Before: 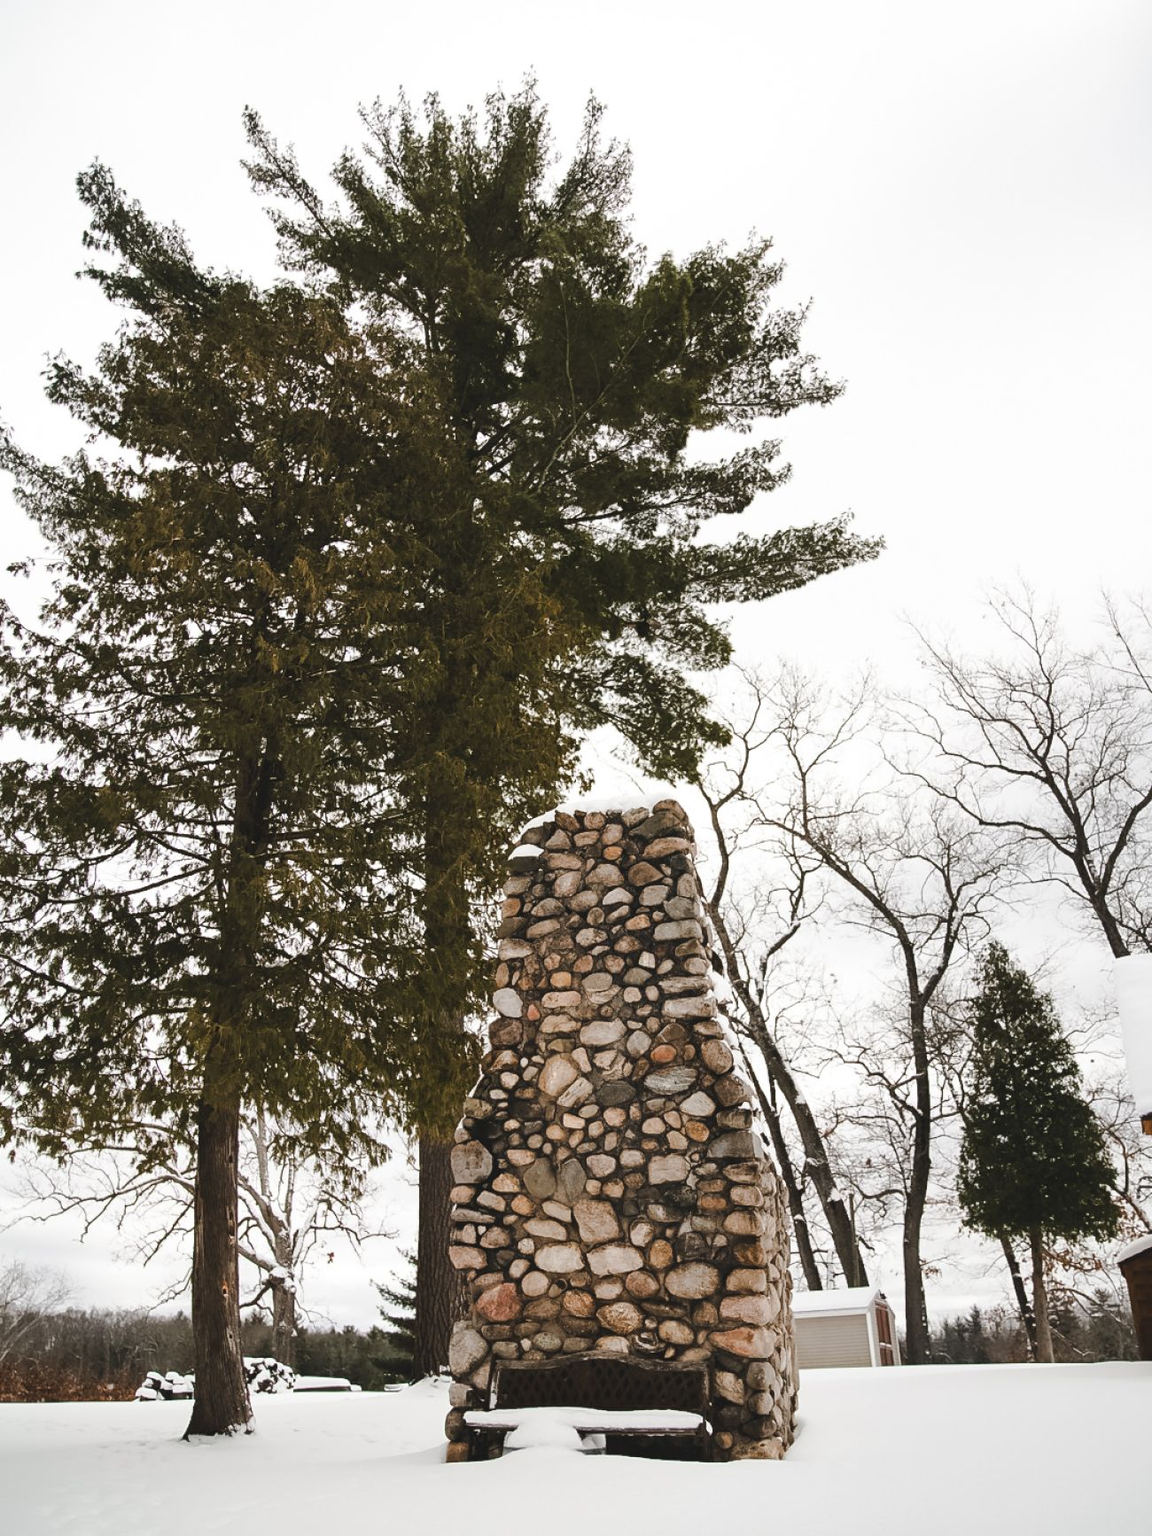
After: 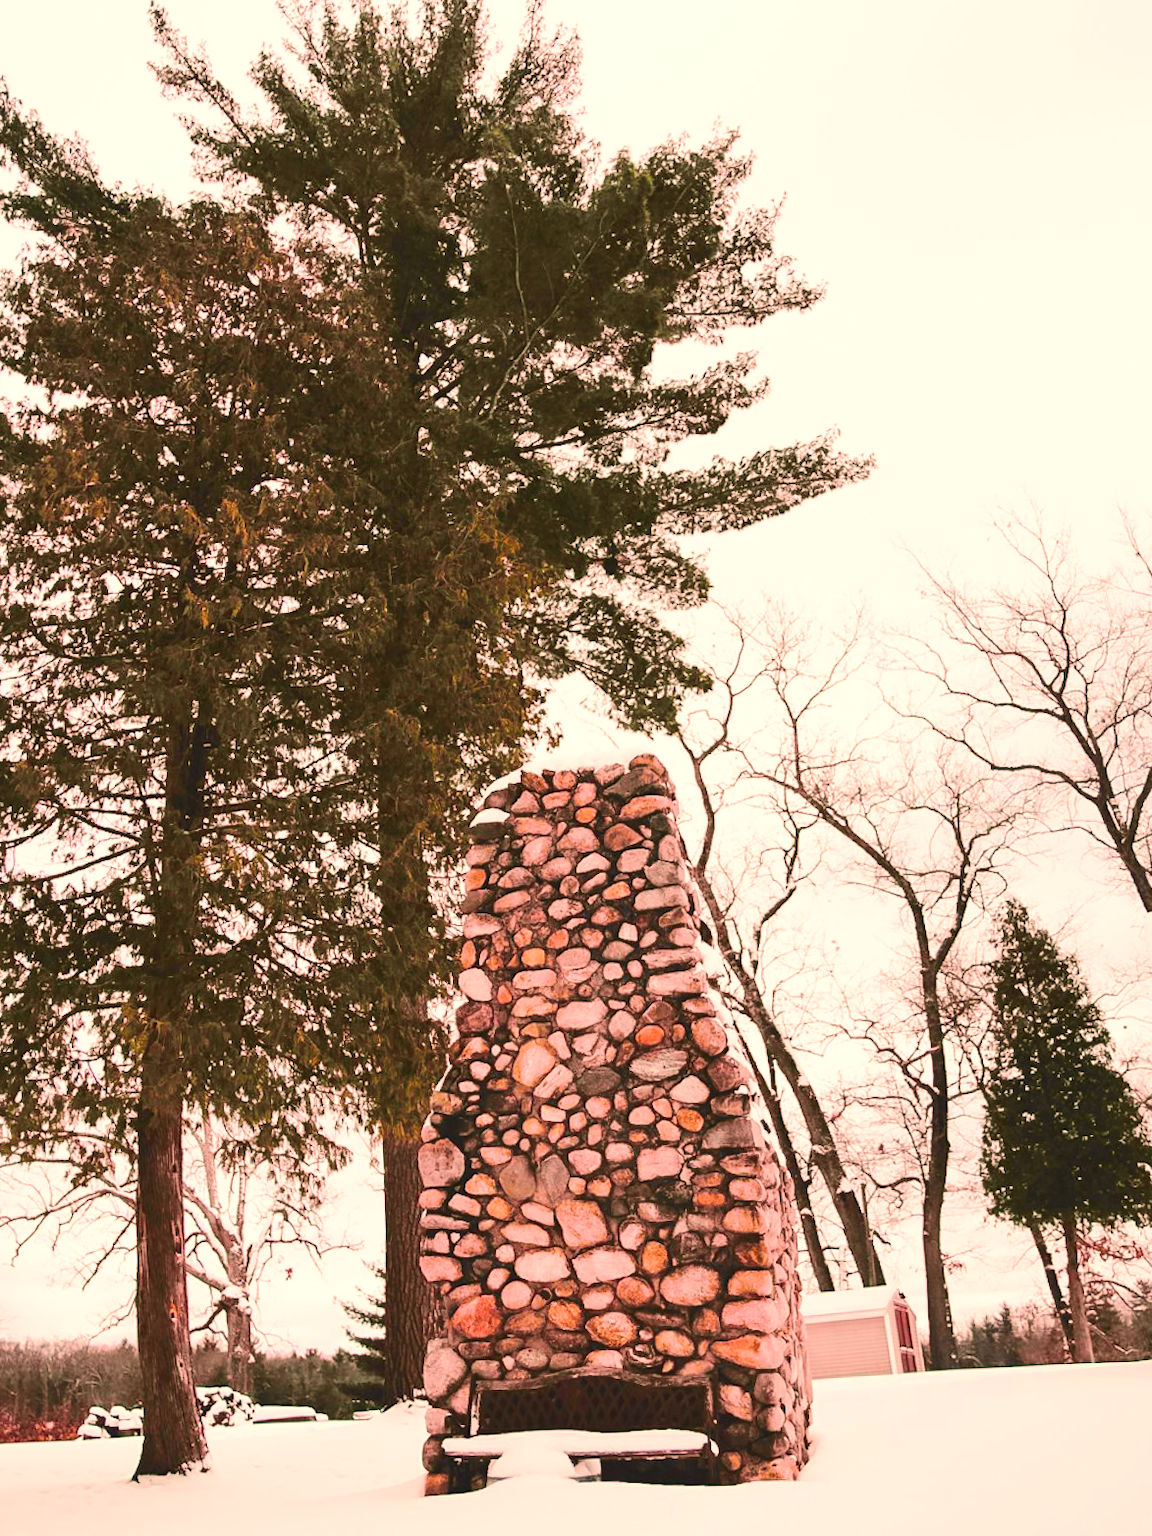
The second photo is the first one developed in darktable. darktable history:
color balance rgb: linear chroma grading › global chroma 15%, perceptual saturation grading › global saturation 30%
color contrast: blue-yellow contrast 0.62
exposure: exposure 0.7 EV, compensate highlight preservation false
crop and rotate: angle 1.96°, left 5.673%, top 5.673%
tone curve: curves: ch0 [(0, 0.018) (0.036, 0.038) (0.15, 0.131) (0.27, 0.247) (0.528, 0.554) (0.761, 0.761) (1, 0.919)]; ch1 [(0, 0) (0.179, 0.173) (0.322, 0.32) (0.429, 0.431) (0.502, 0.5) (0.519, 0.522) (0.562, 0.588) (0.625, 0.67) (0.711, 0.745) (1, 1)]; ch2 [(0, 0) (0.29, 0.295) (0.404, 0.436) (0.497, 0.499) (0.521, 0.523) (0.561, 0.605) (0.657, 0.655) (0.712, 0.764) (1, 1)], color space Lab, independent channels, preserve colors none
white balance: red 1.127, blue 0.943
